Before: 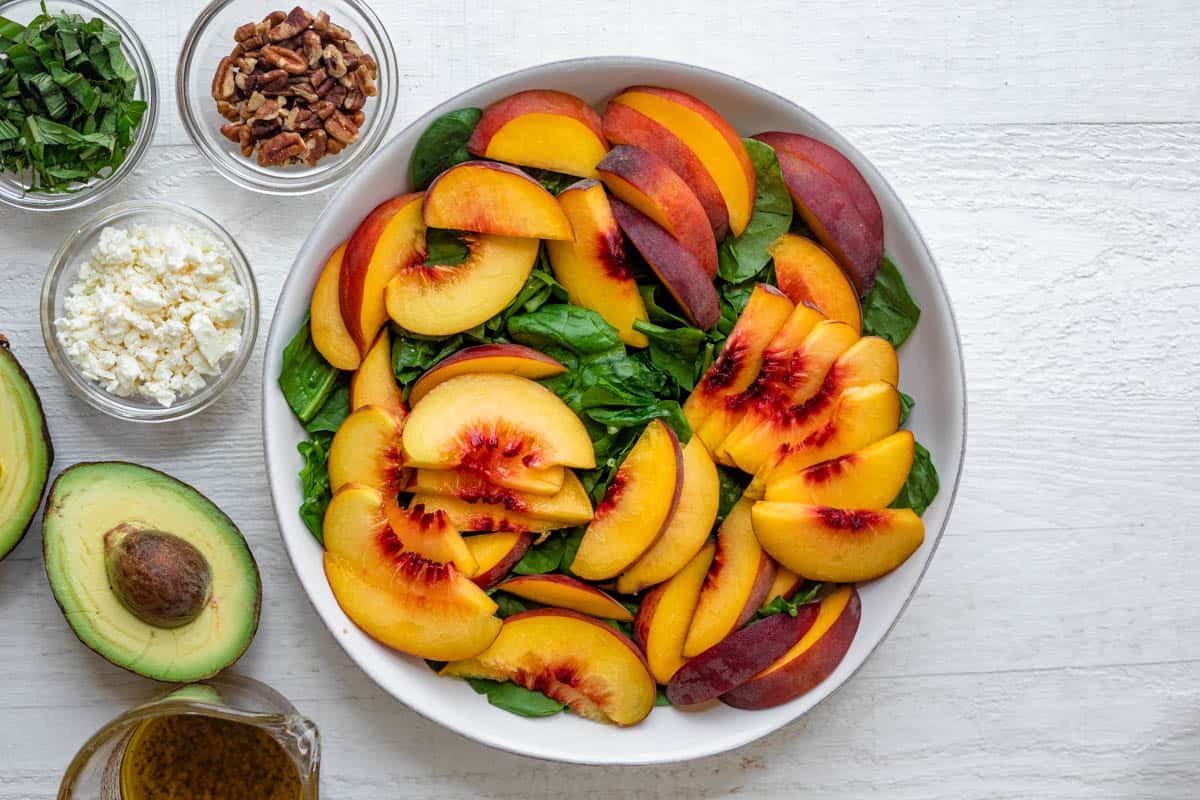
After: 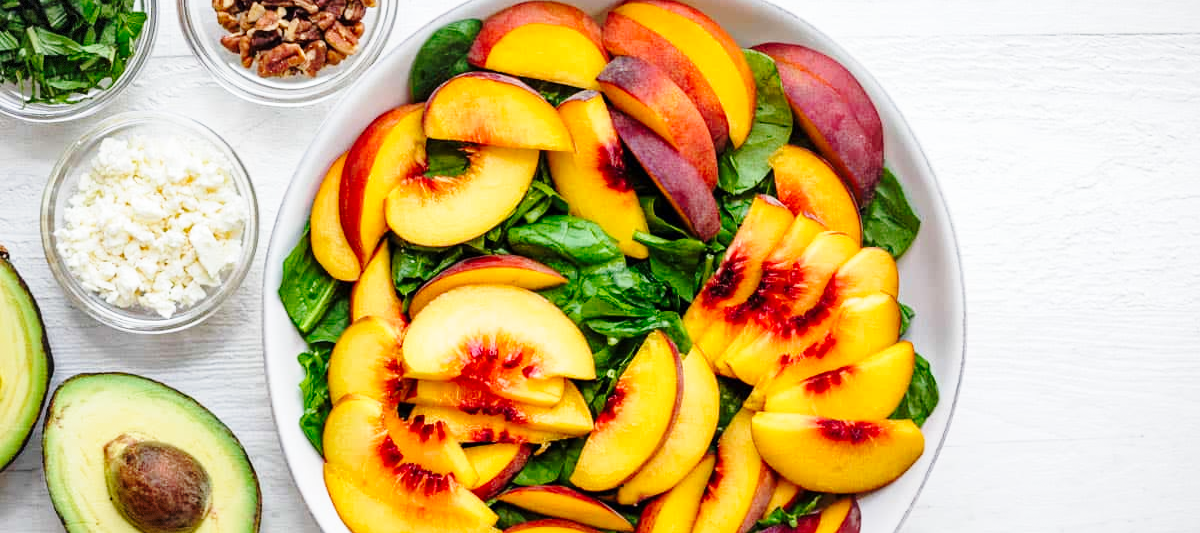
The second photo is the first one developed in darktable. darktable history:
base curve: curves: ch0 [(0, 0) (0.028, 0.03) (0.121, 0.232) (0.46, 0.748) (0.859, 0.968) (1, 1)], preserve colors none
crop: top 11.166%, bottom 22.168%
vignetting: fall-off start 85%, fall-off radius 80%, brightness -0.182, saturation -0.3, width/height ratio 1.219, dithering 8-bit output, unbound false
